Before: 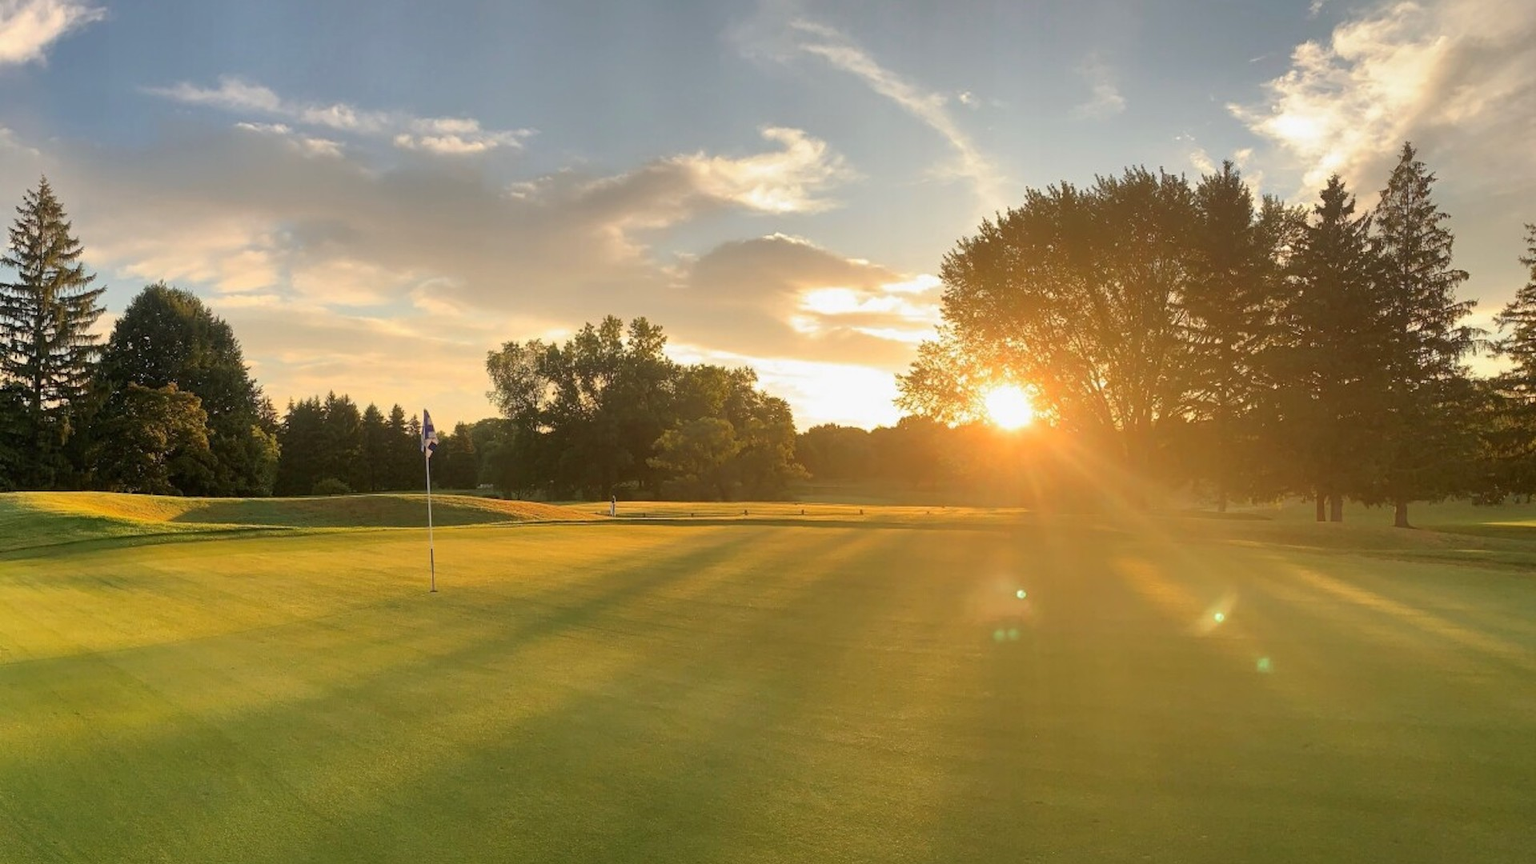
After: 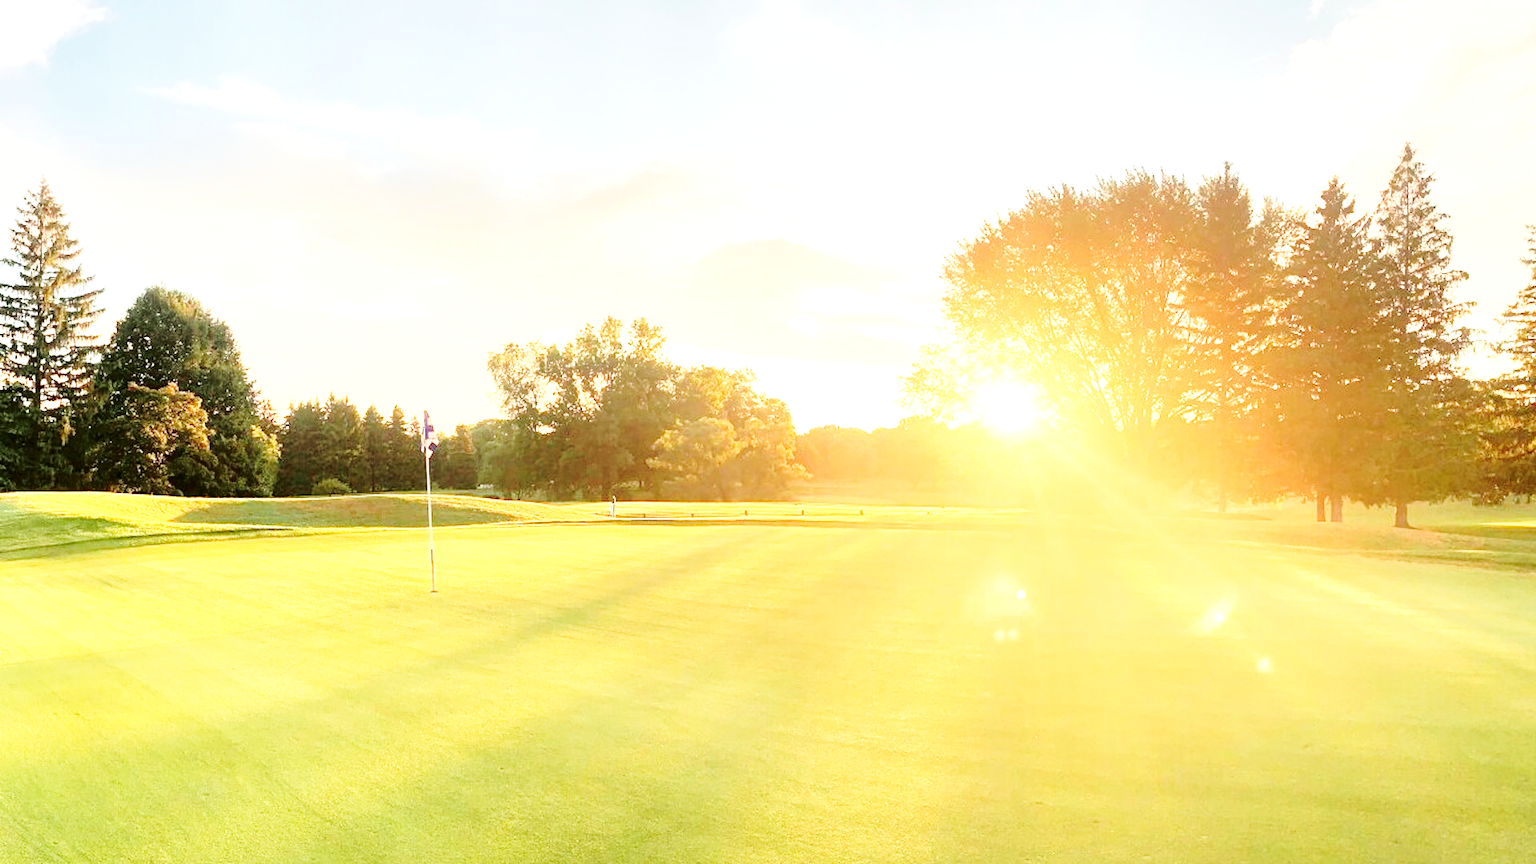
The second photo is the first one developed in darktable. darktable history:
tone curve: curves: ch0 [(0.003, 0) (0.066, 0.023) (0.149, 0.094) (0.264, 0.238) (0.395, 0.401) (0.517, 0.553) (0.716, 0.743) (0.813, 0.846) (1, 1)]; ch1 [(0, 0) (0.164, 0.115) (0.337, 0.332) (0.39, 0.398) (0.464, 0.461) (0.501, 0.5) (0.521, 0.529) (0.571, 0.588) (0.652, 0.681) (0.733, 0.749) (0.811, 0.796) (1, 1)]; ch2 [(0, 0) (0.337, 0.382) (0.464, 0.476) (0.501, 0.502) (0.527, 0.54) (0.556, 0.567) (0.6, 0.59) (0.687, 0.675) (1, 1)], color space Lab, independent channels, preserve colors none
base curve: curves: ch0 [(0, 0) (0.036, 0.037) (0.121, 0.228) (0.46, 0.76) (0.859, 0.983) (1, 1)], preserve colors none
exposure: black level correction 0, exposure 1.45 EV, compensate exposure bias true, compensate highlight preservation false
